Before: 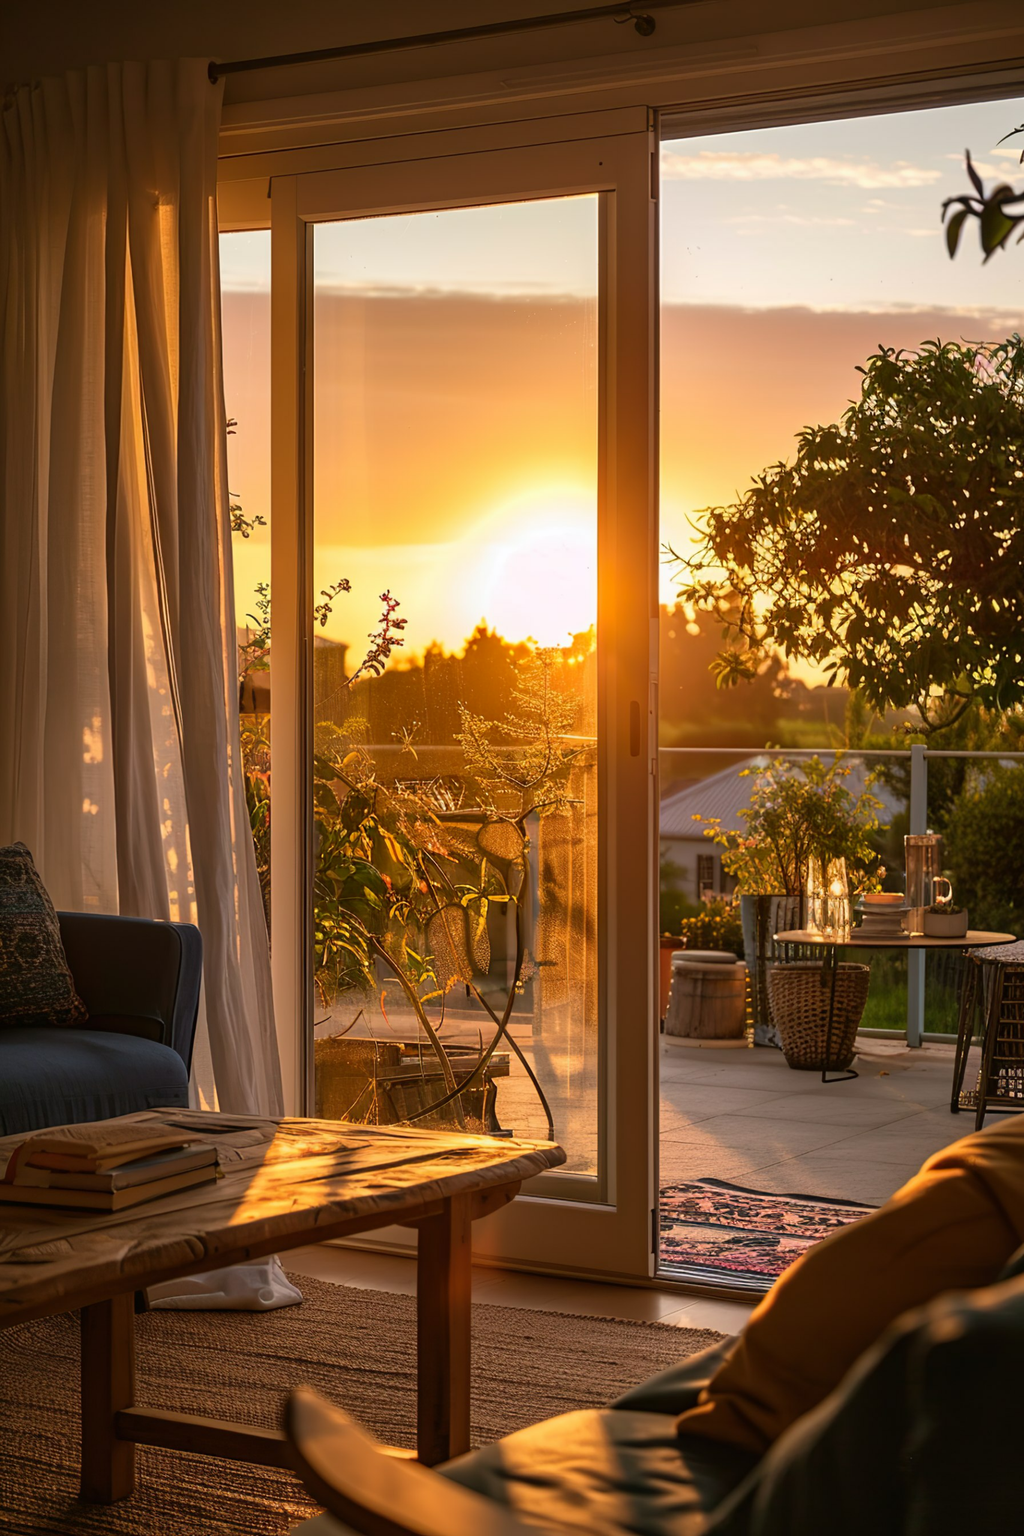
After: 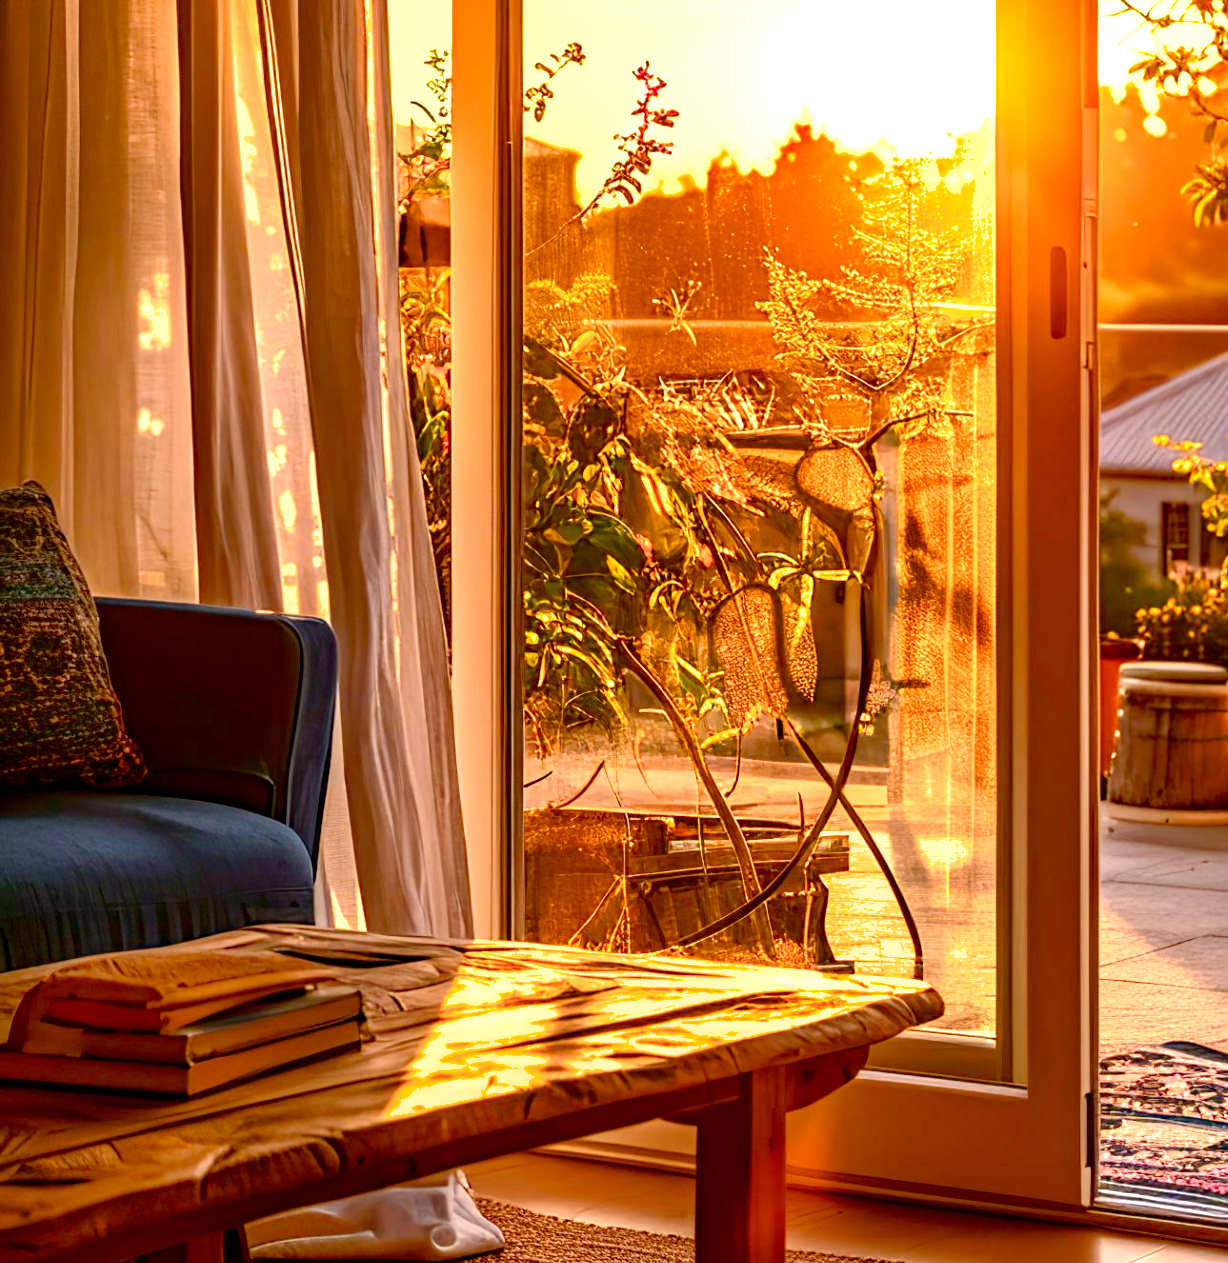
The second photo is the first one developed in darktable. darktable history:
tone curve: curves: ch0 [(0, 0) (0.137, 0.063) (0.255, 0.176) (0.502, 0.502) (0.749, 0.839) (1, 1)], color space Lab, independent channels, preserve colors none
local contrast: on, module defaults
exposure: black level correction 0.001, exposure 1.037 EV, compensate exposure bias true, compensate highlight preservation false
crop: top 36.047%, right 28.006%, bottom 14.589%
color zones: curves: ch0 [(0.224, 0.526) (0.75, 0.5)]; ch1 [(0.055, 0.526) (0.224, 0.761) (0.377, 0.526) (0.75, 0.5)]
shadows and highlights: on, module defaults
color balance rgb: perceptual saturation grading › global saturation 20%, perceptual saturation grading › highlights -49.051%, perceptual saturation grading › shadows 24.245%, global vibrance 9.315%
haze removal: strength 0.302, distance 0.252, compatibility mode true, adaptive false
